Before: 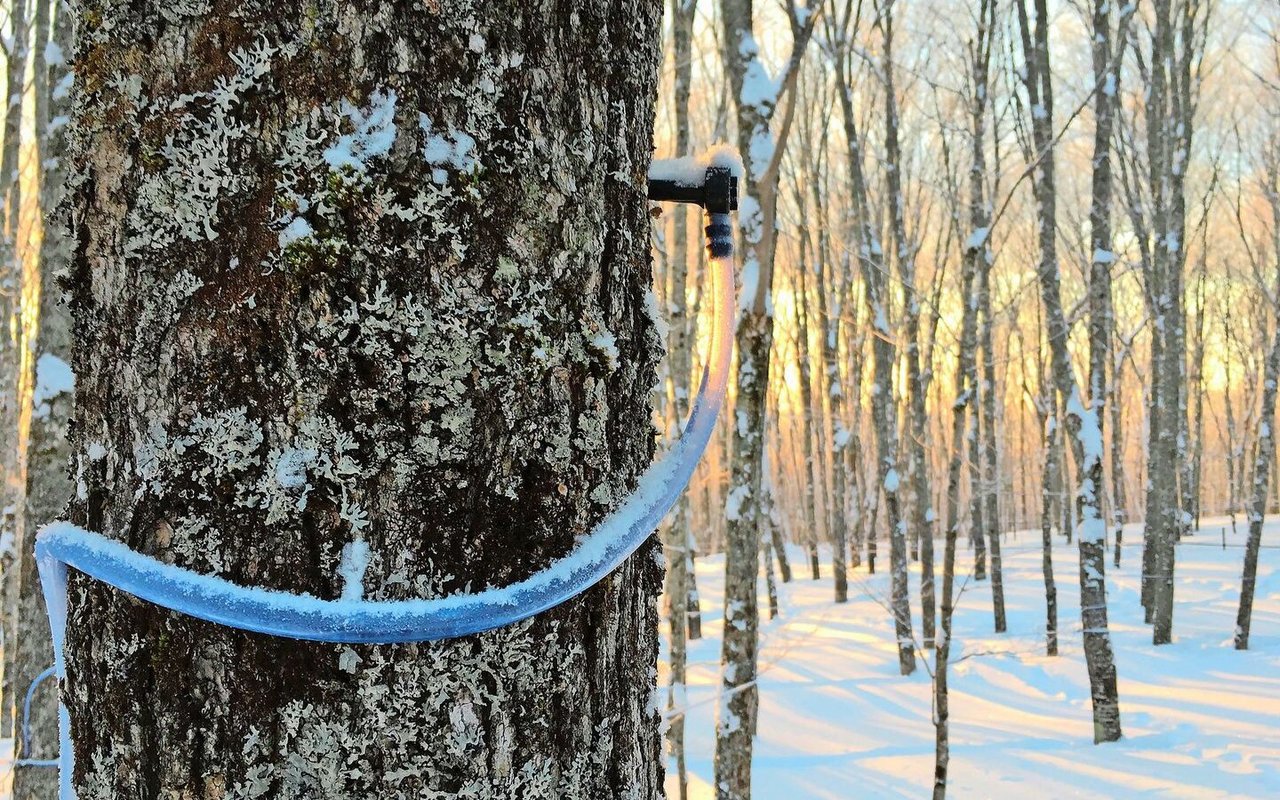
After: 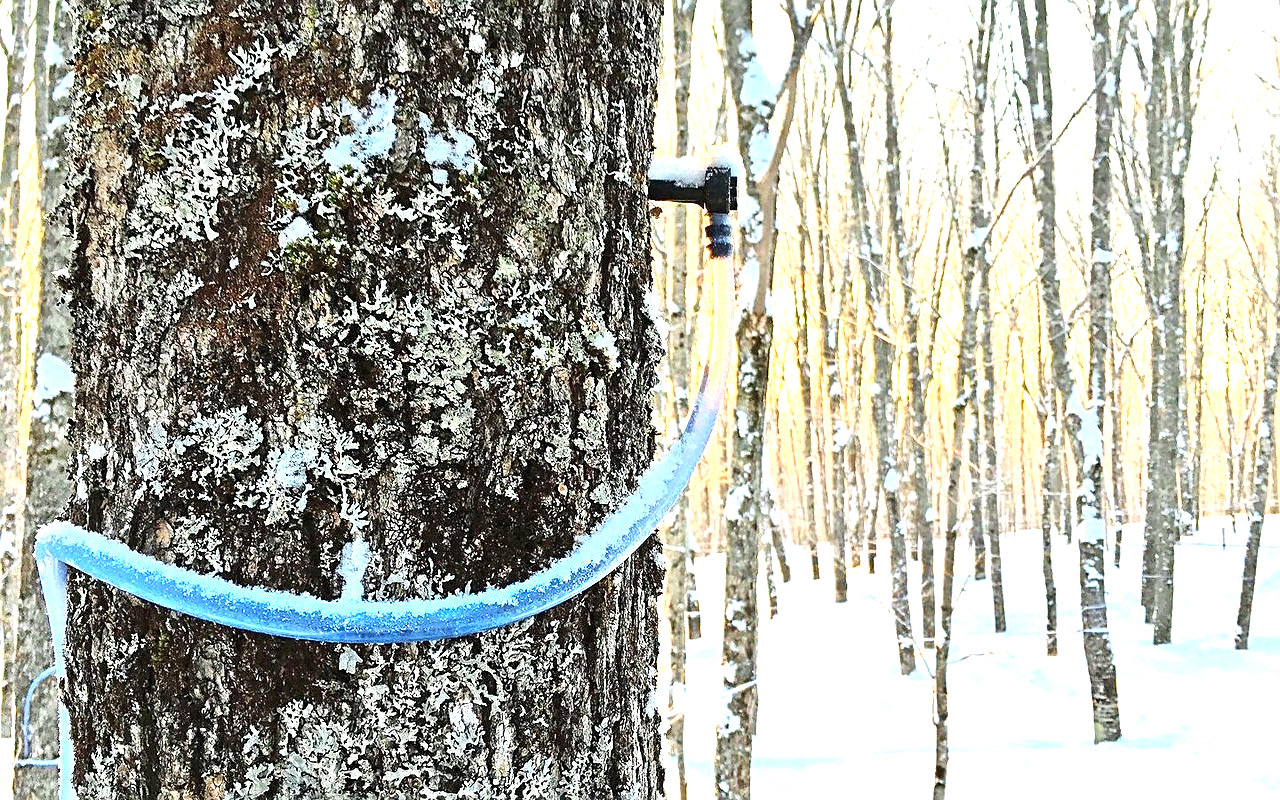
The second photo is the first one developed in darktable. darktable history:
sharpen: on, module defaults
exposure: black level correction 0, exposure 1.199 EV, compensate exposure bias true, compensate highlight preservation false
